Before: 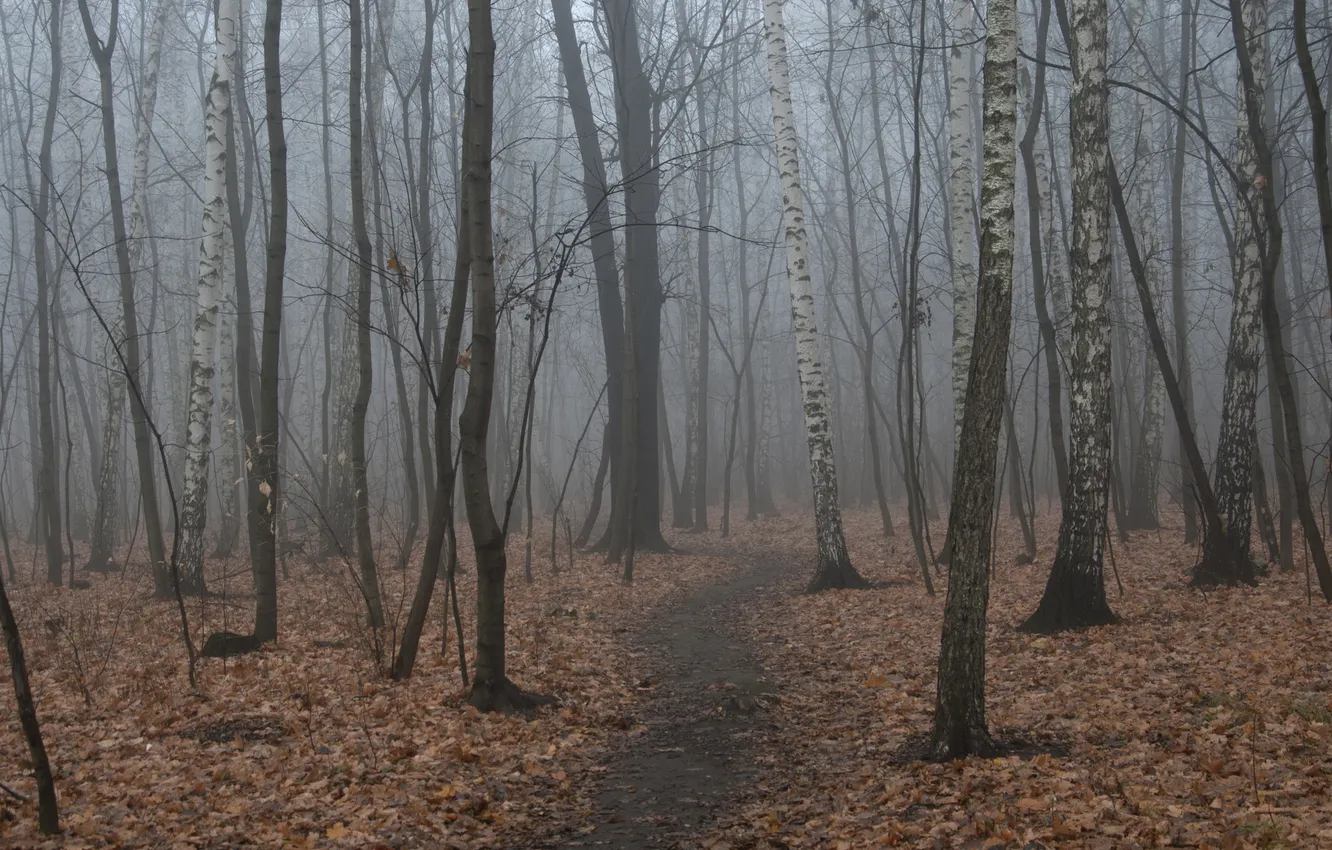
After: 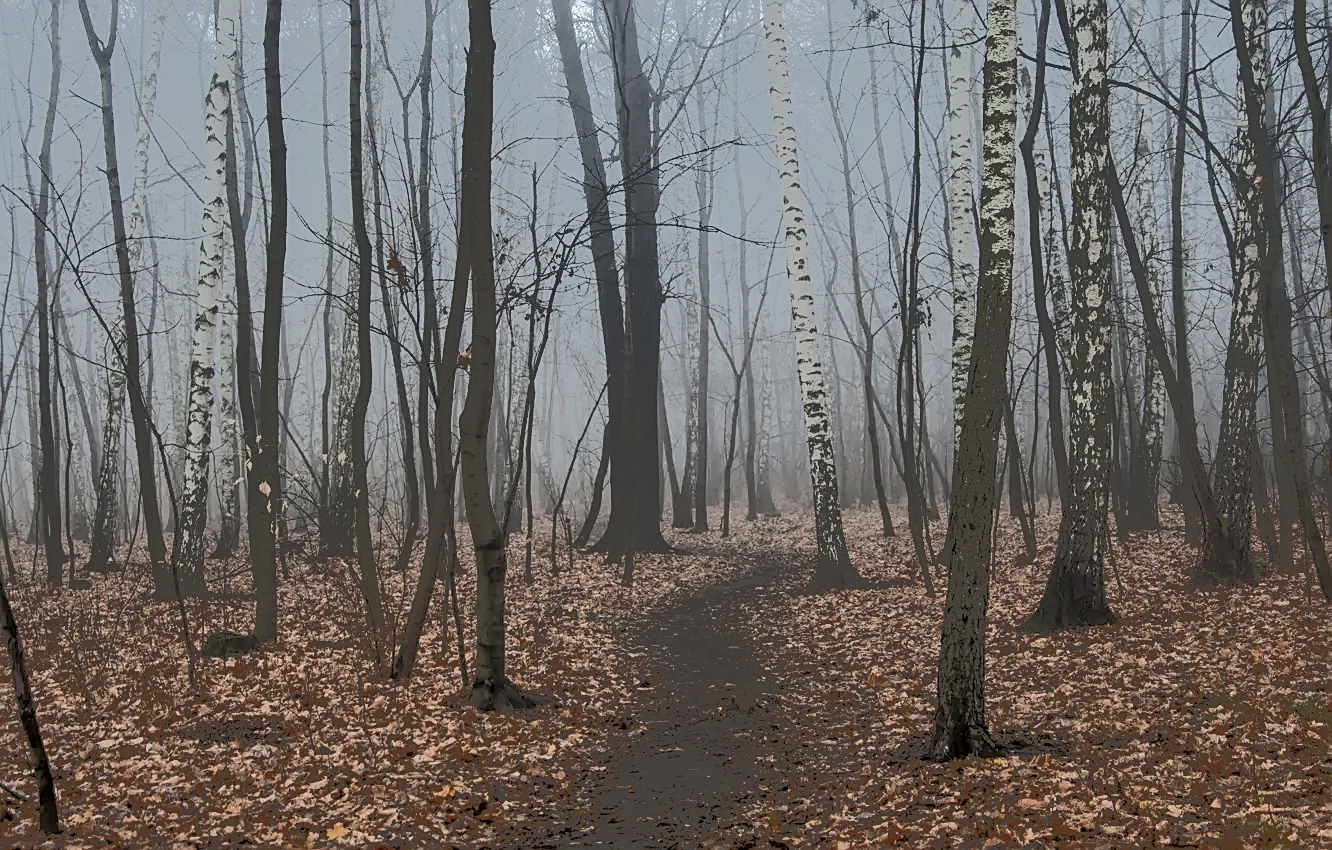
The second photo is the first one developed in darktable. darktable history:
sharpen: on, module defaults
tone equalizer: -7 EV -0.636 EV, -6 EV 0.973 EV, -5 EV -0.452 EV, -4 EV 0.466 EV, -3 EV 0.413 EV, -2 EV 0.155 EV, -1 EV -0.173 EV, +0 EV -0.378 EV, edges refinement/feathering 500, mask exposure compensation -1.57 EV, preserve details no
local contrast: detail 130%
